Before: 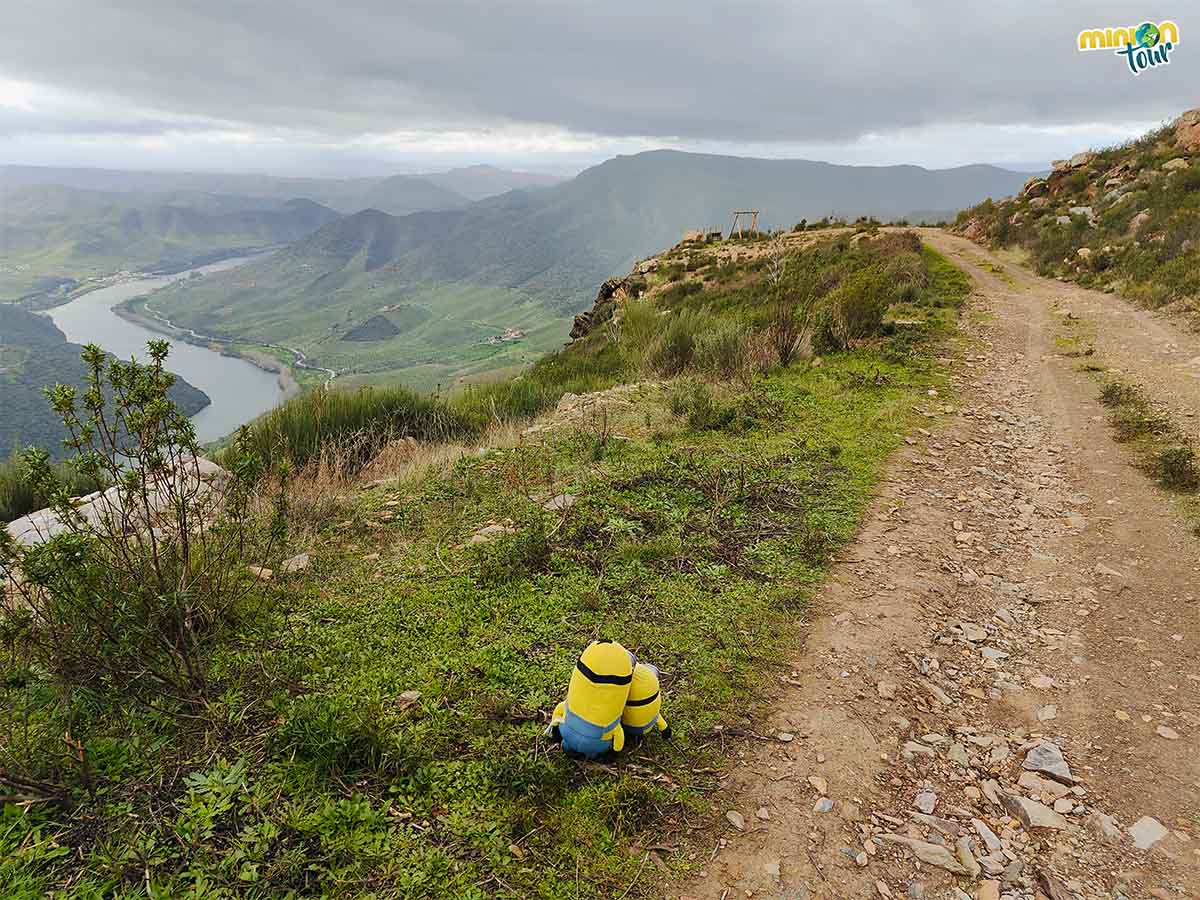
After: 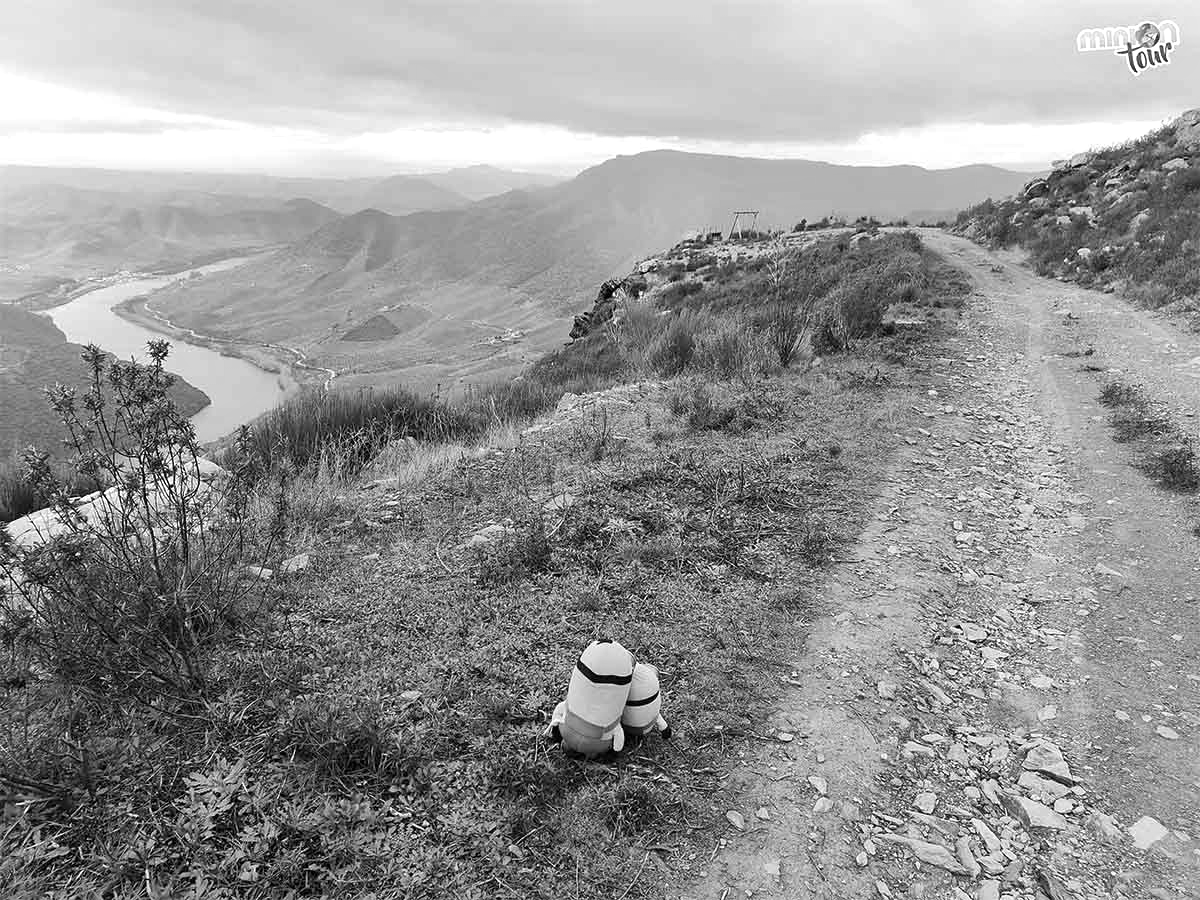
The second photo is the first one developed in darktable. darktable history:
exposure: black level correction 0.001, exposure 0.5 EV, compensate exposure bias true, compensate highlight preservation false
monochrome: size 1
